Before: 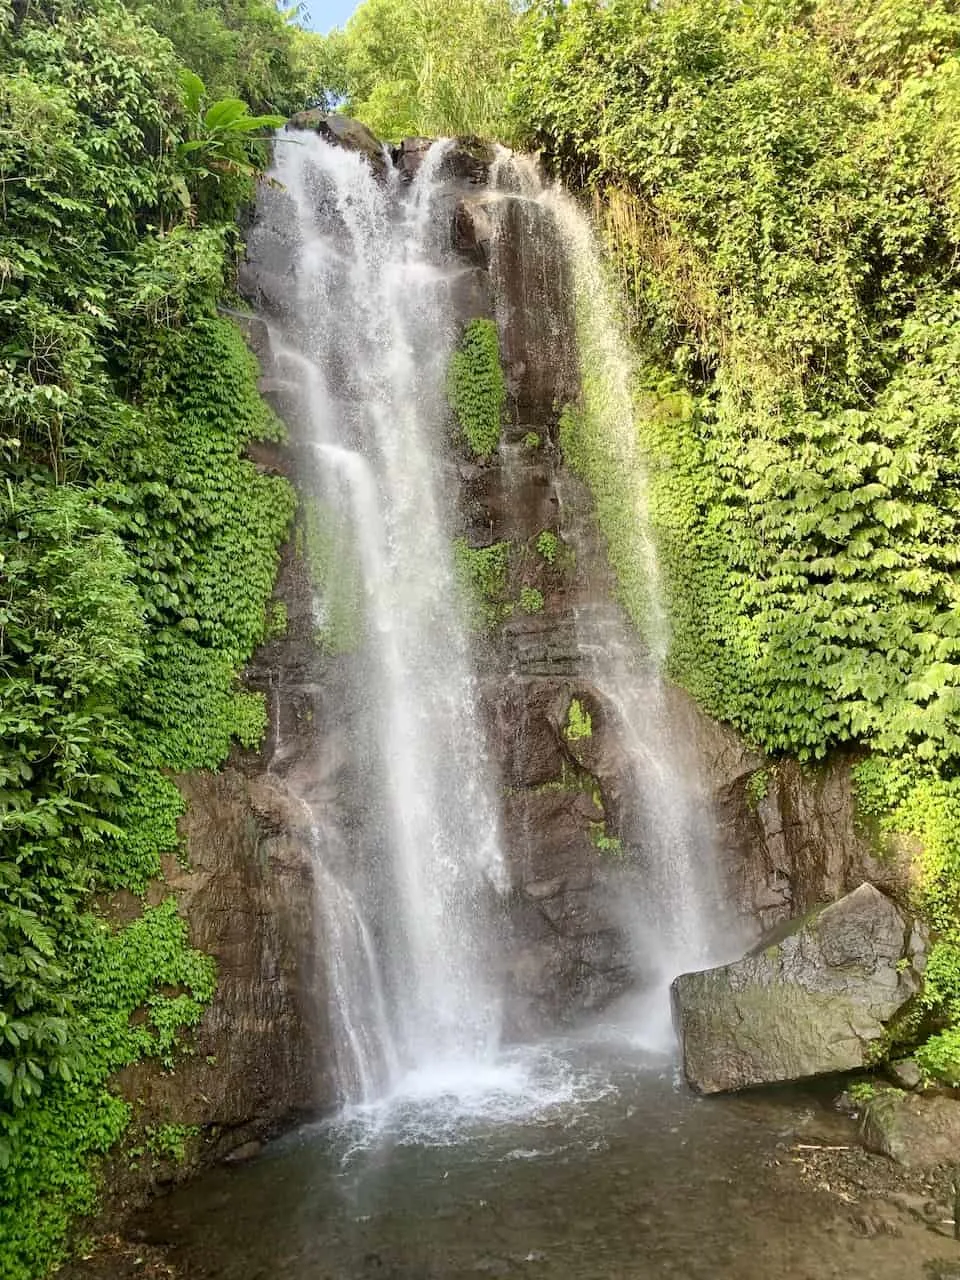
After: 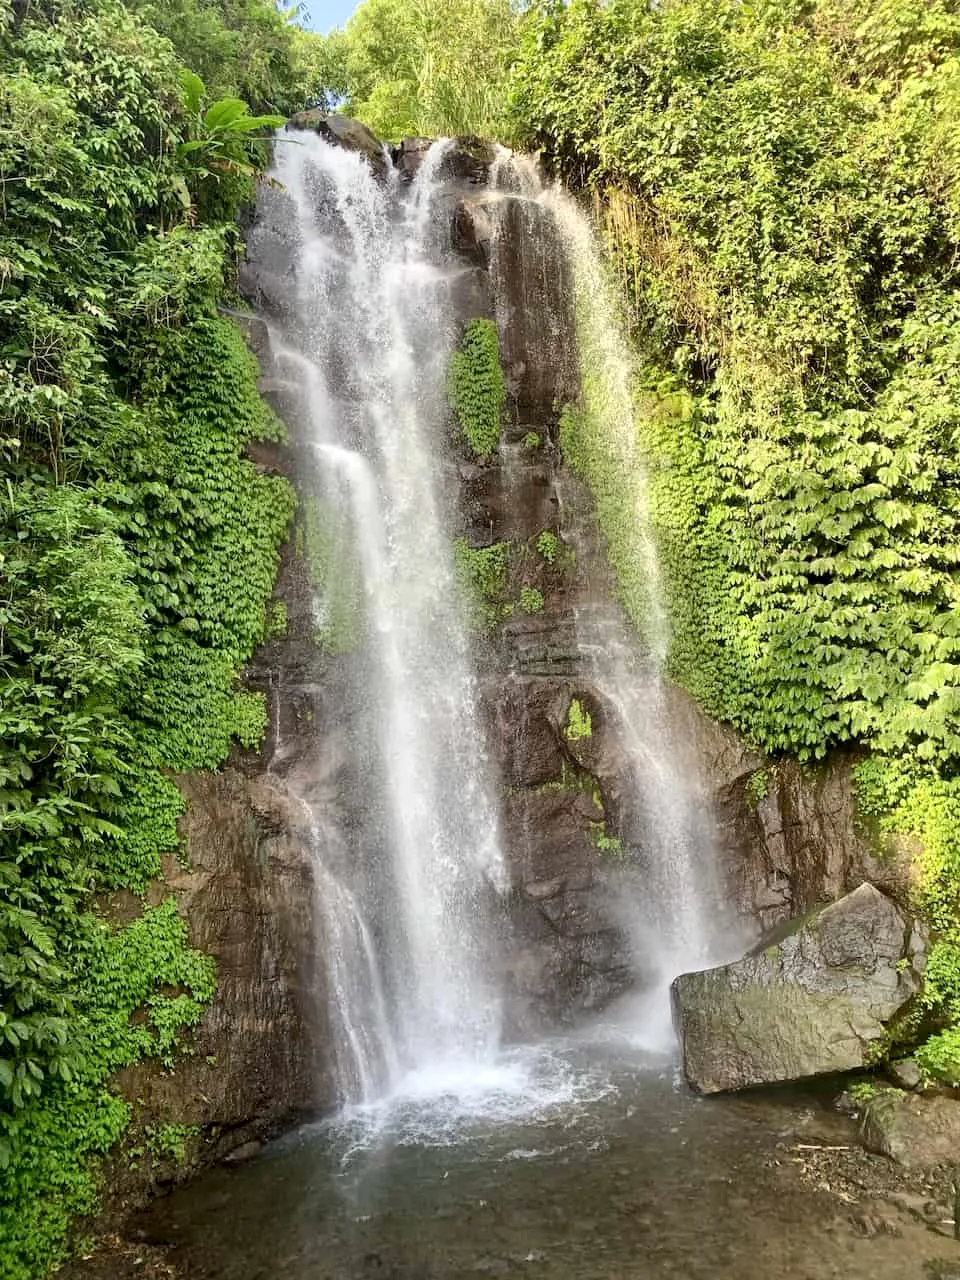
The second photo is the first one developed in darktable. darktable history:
local contrast: mode bilateral grid, contrast 20, coarseness 50, detail 128%, midtone range 0.2
